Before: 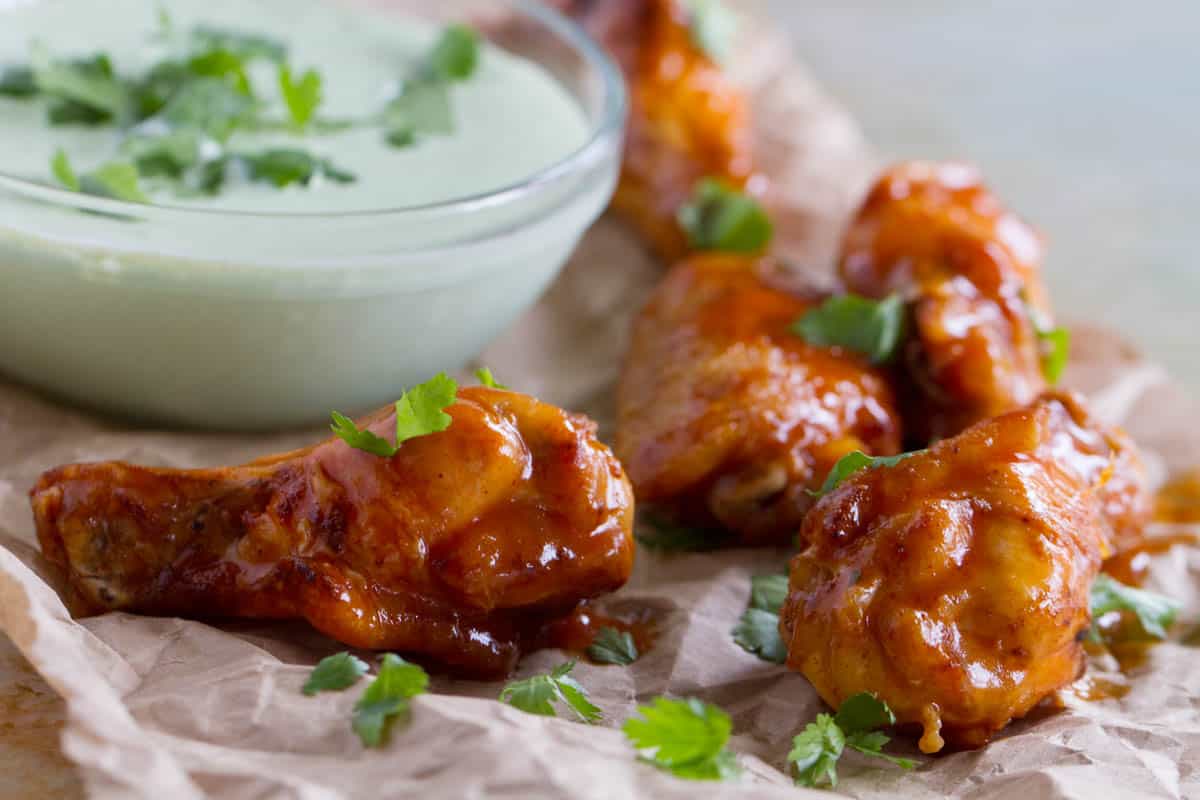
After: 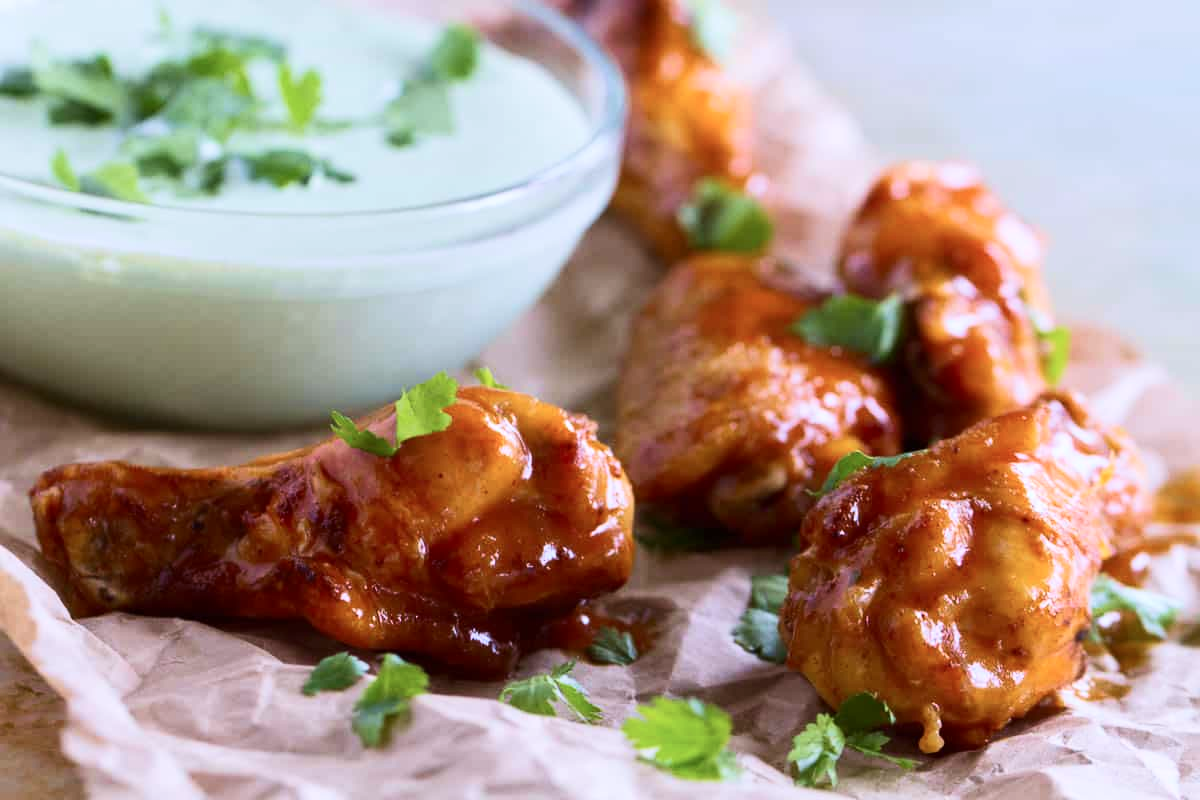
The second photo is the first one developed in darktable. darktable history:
color calibration: illuminant as shot in camera, x 0.358, y 0.373, temperature 4628.91 K
velvia: on, module defaults
contrast brightness saturation: contrast 0.24, brightness 0.09
